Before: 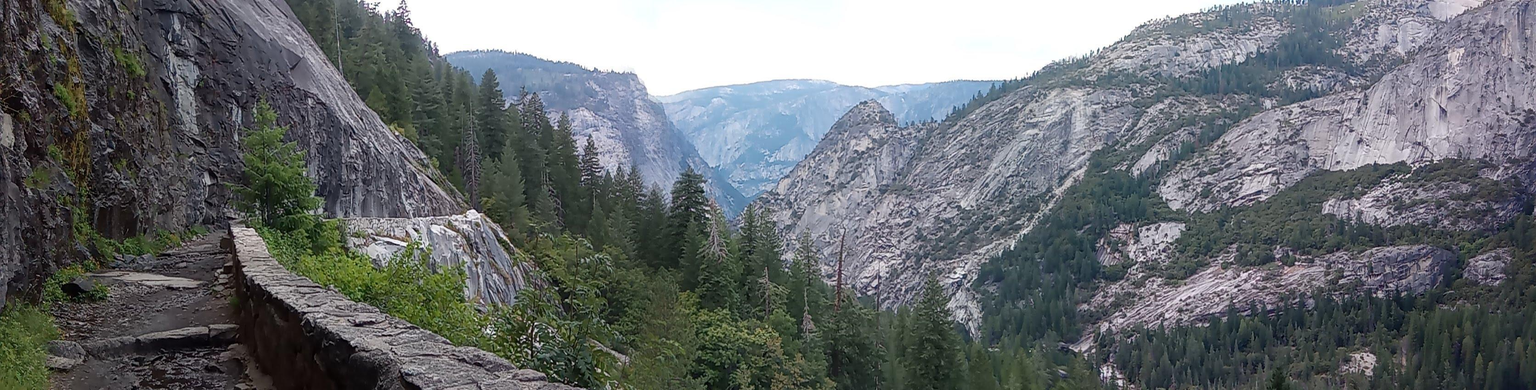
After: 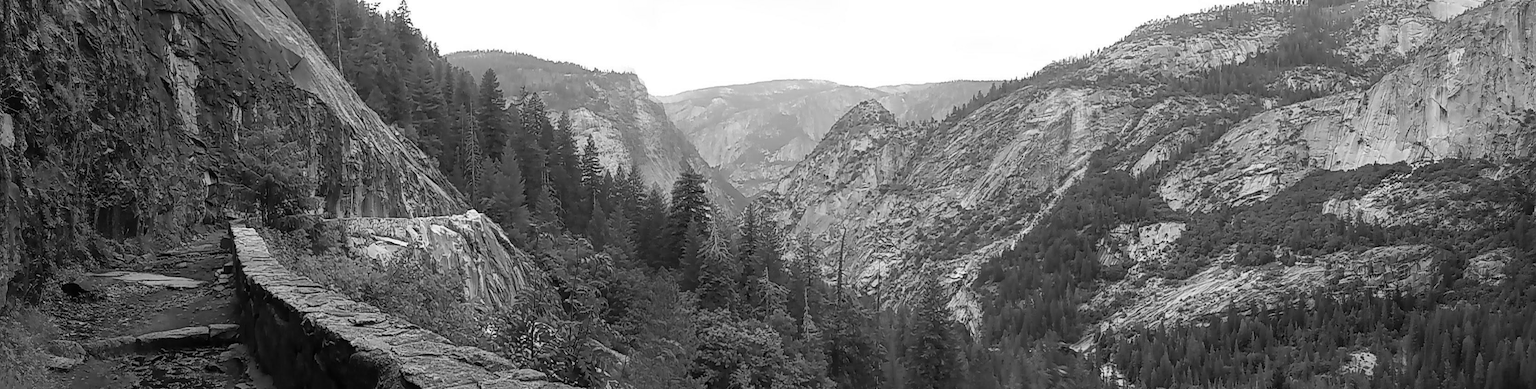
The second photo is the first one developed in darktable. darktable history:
monochrome: size 3.1
vibrance: on, module defaults
